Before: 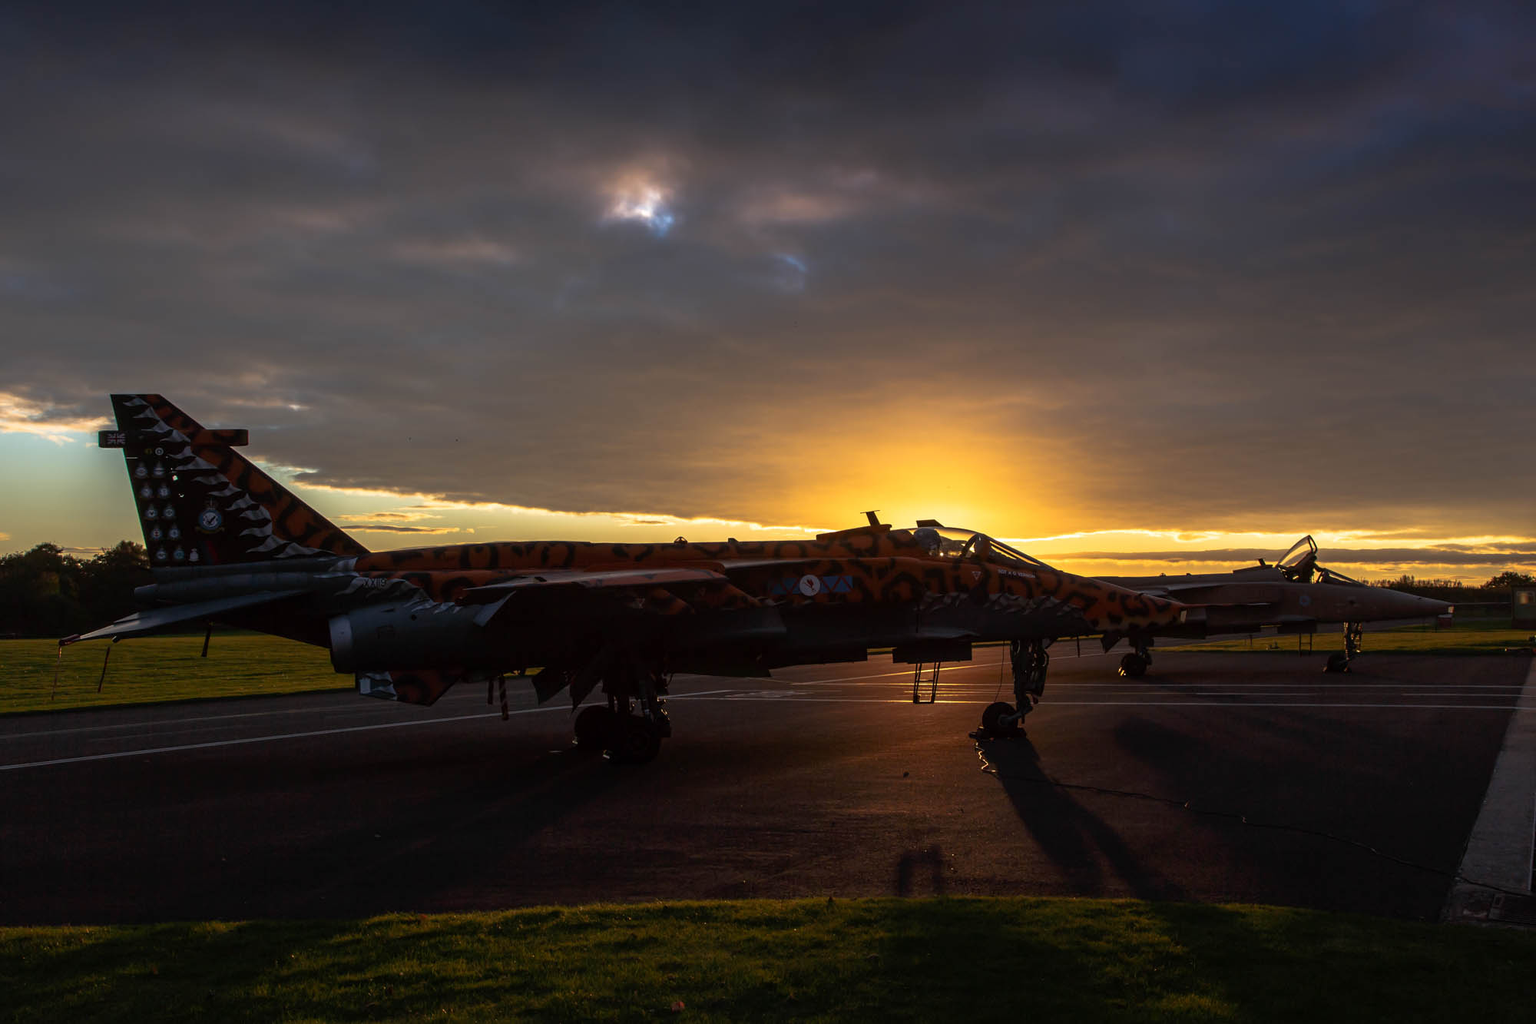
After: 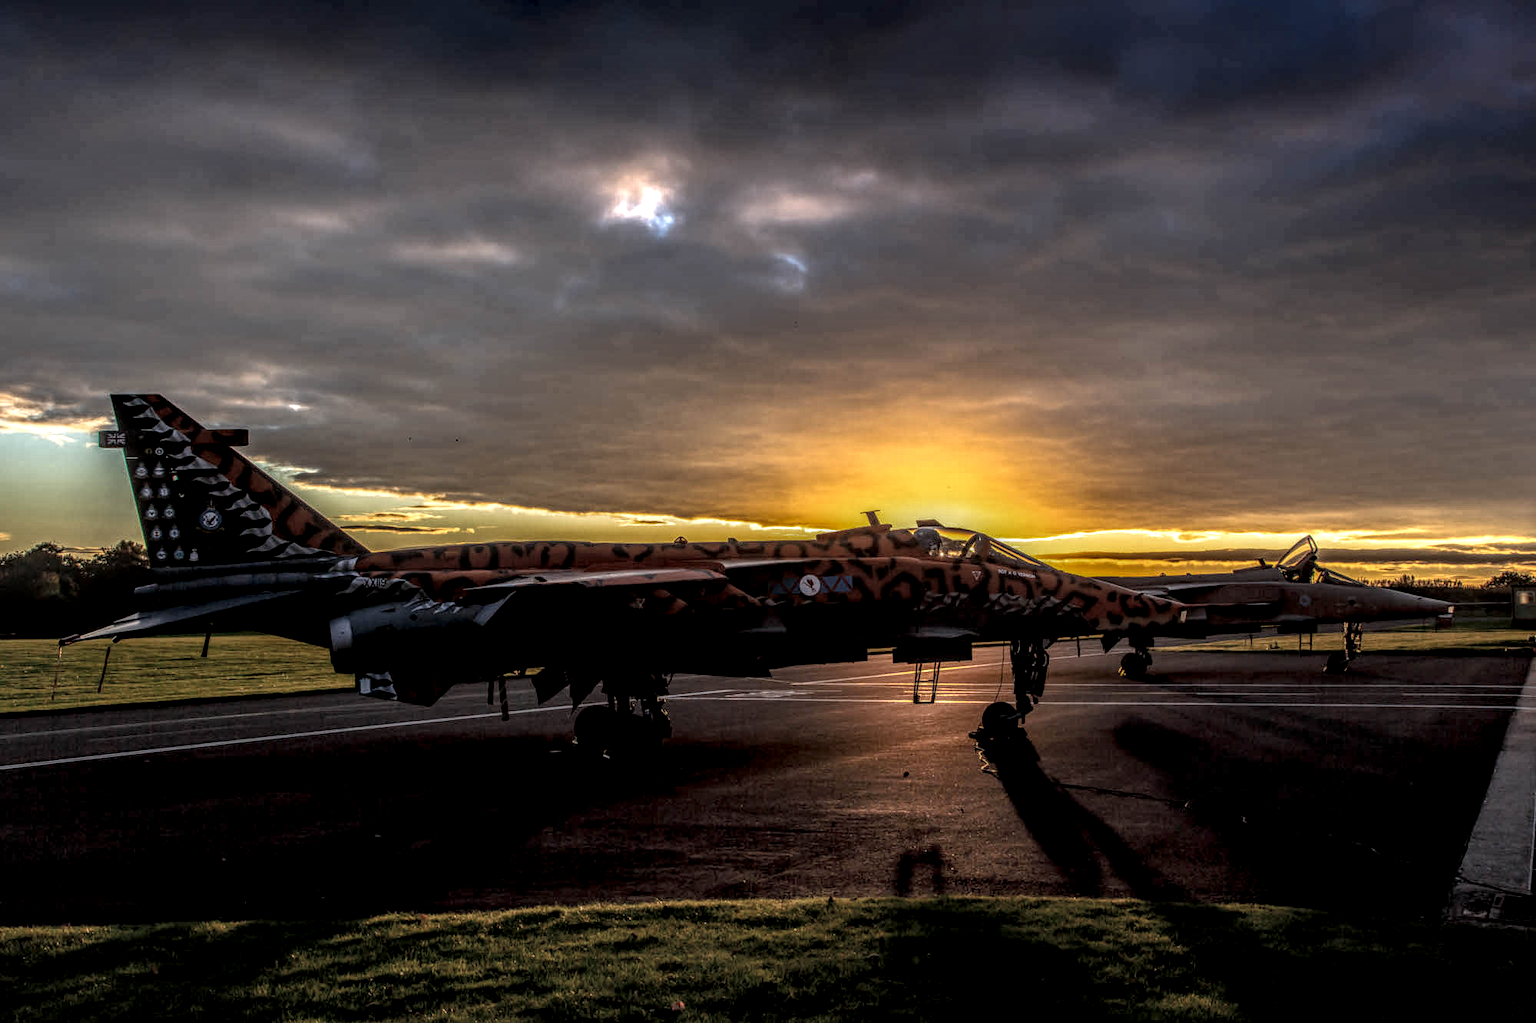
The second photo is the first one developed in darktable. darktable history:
local contrast: highlights 0%, shadows 0%, detail 300%, midtone range 0.3
white balance: emerald 1
